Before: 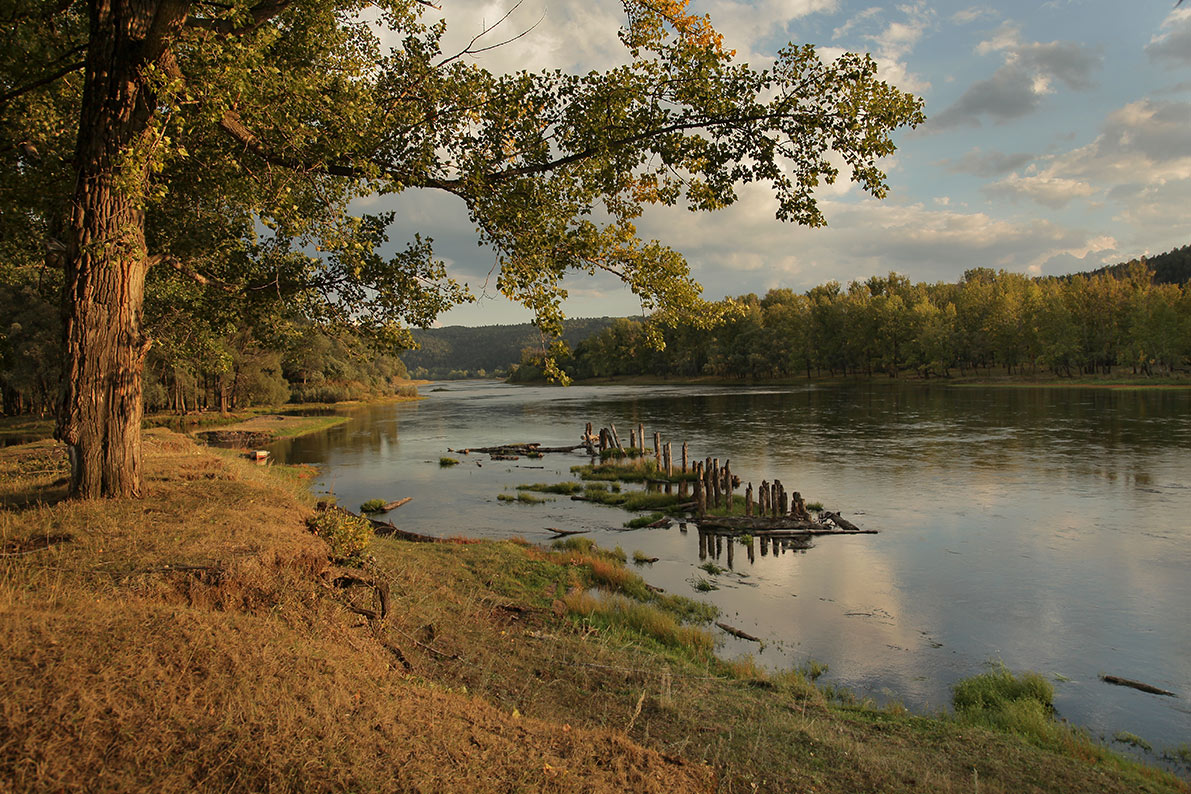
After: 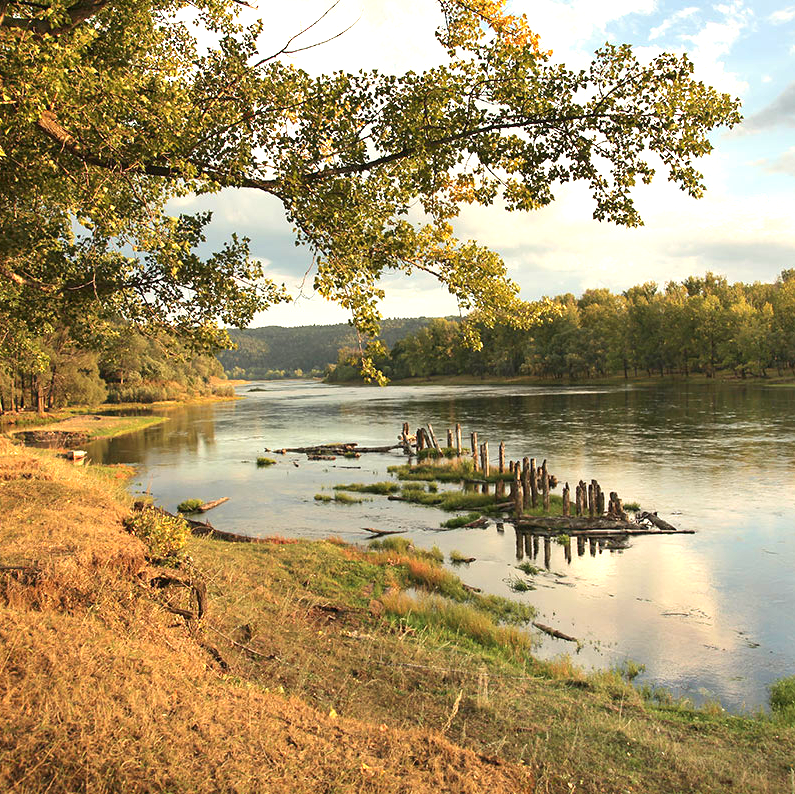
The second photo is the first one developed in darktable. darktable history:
exposure: black level correction 0, exposure 1.371 EV, compensate exposure bias true, compensate highlight preservation false
crop: left 15.432%, right 17.755%
velvia: strength 14.76%
